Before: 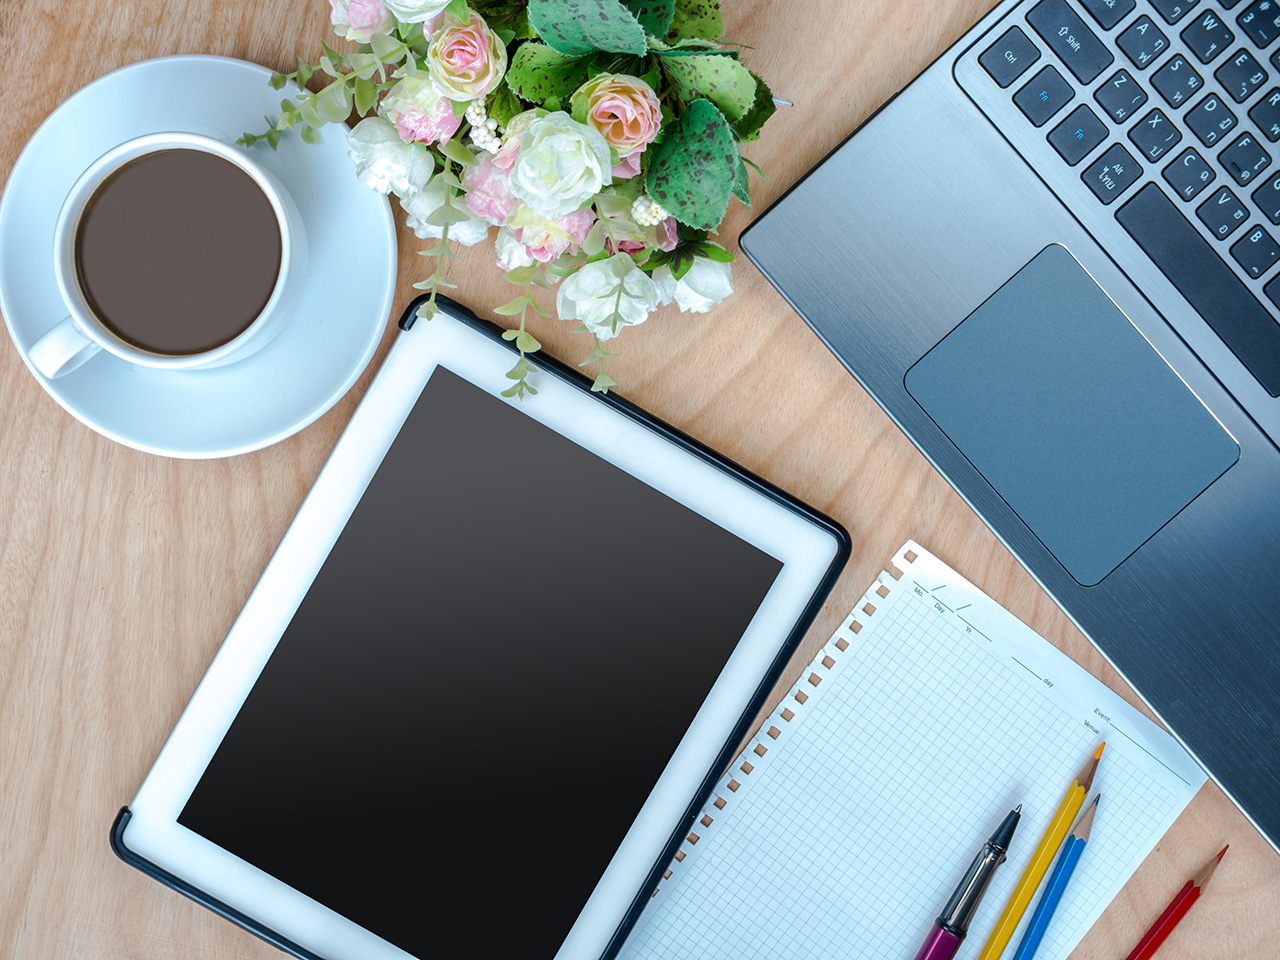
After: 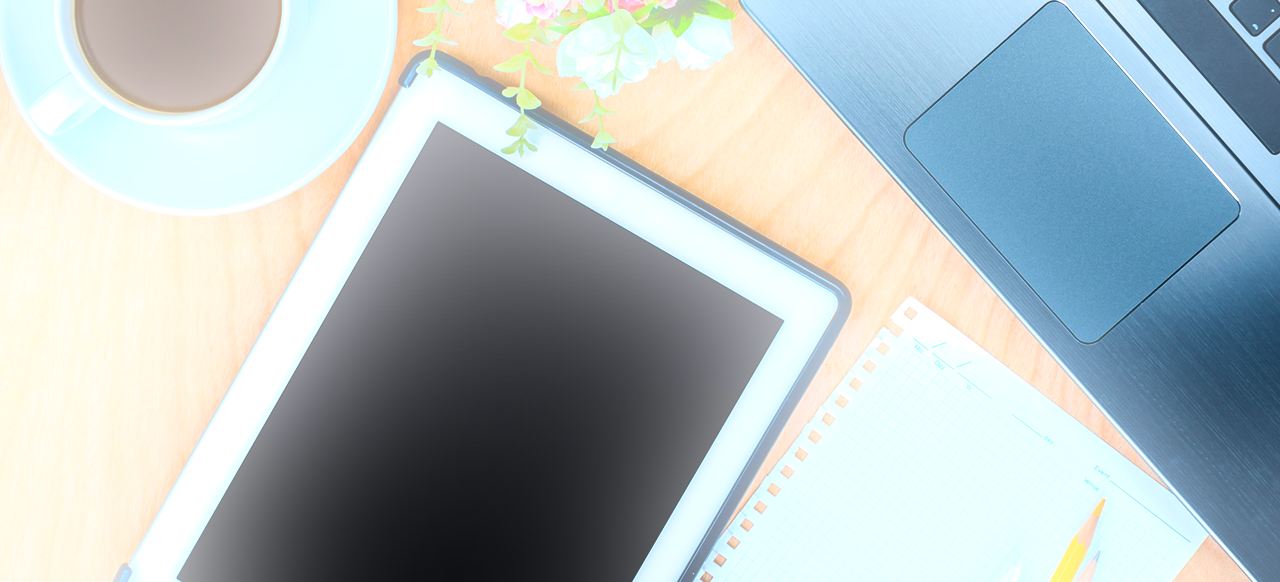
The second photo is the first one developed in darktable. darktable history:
velvia: strength 67.07%, mid-tones bias 0.972
bloom: on, module defaults
contrast brightness saturation: contrast 0.25, saturation -0.31
exposure: exposure 0.207 EV, compensate highlight preservation false
shadows and highlights: shadows 32, highlights -32, soften with gaussian
crop and rotate: top 25.357%, bottom 13.942%
rotate and perspective: automatic cropping off
